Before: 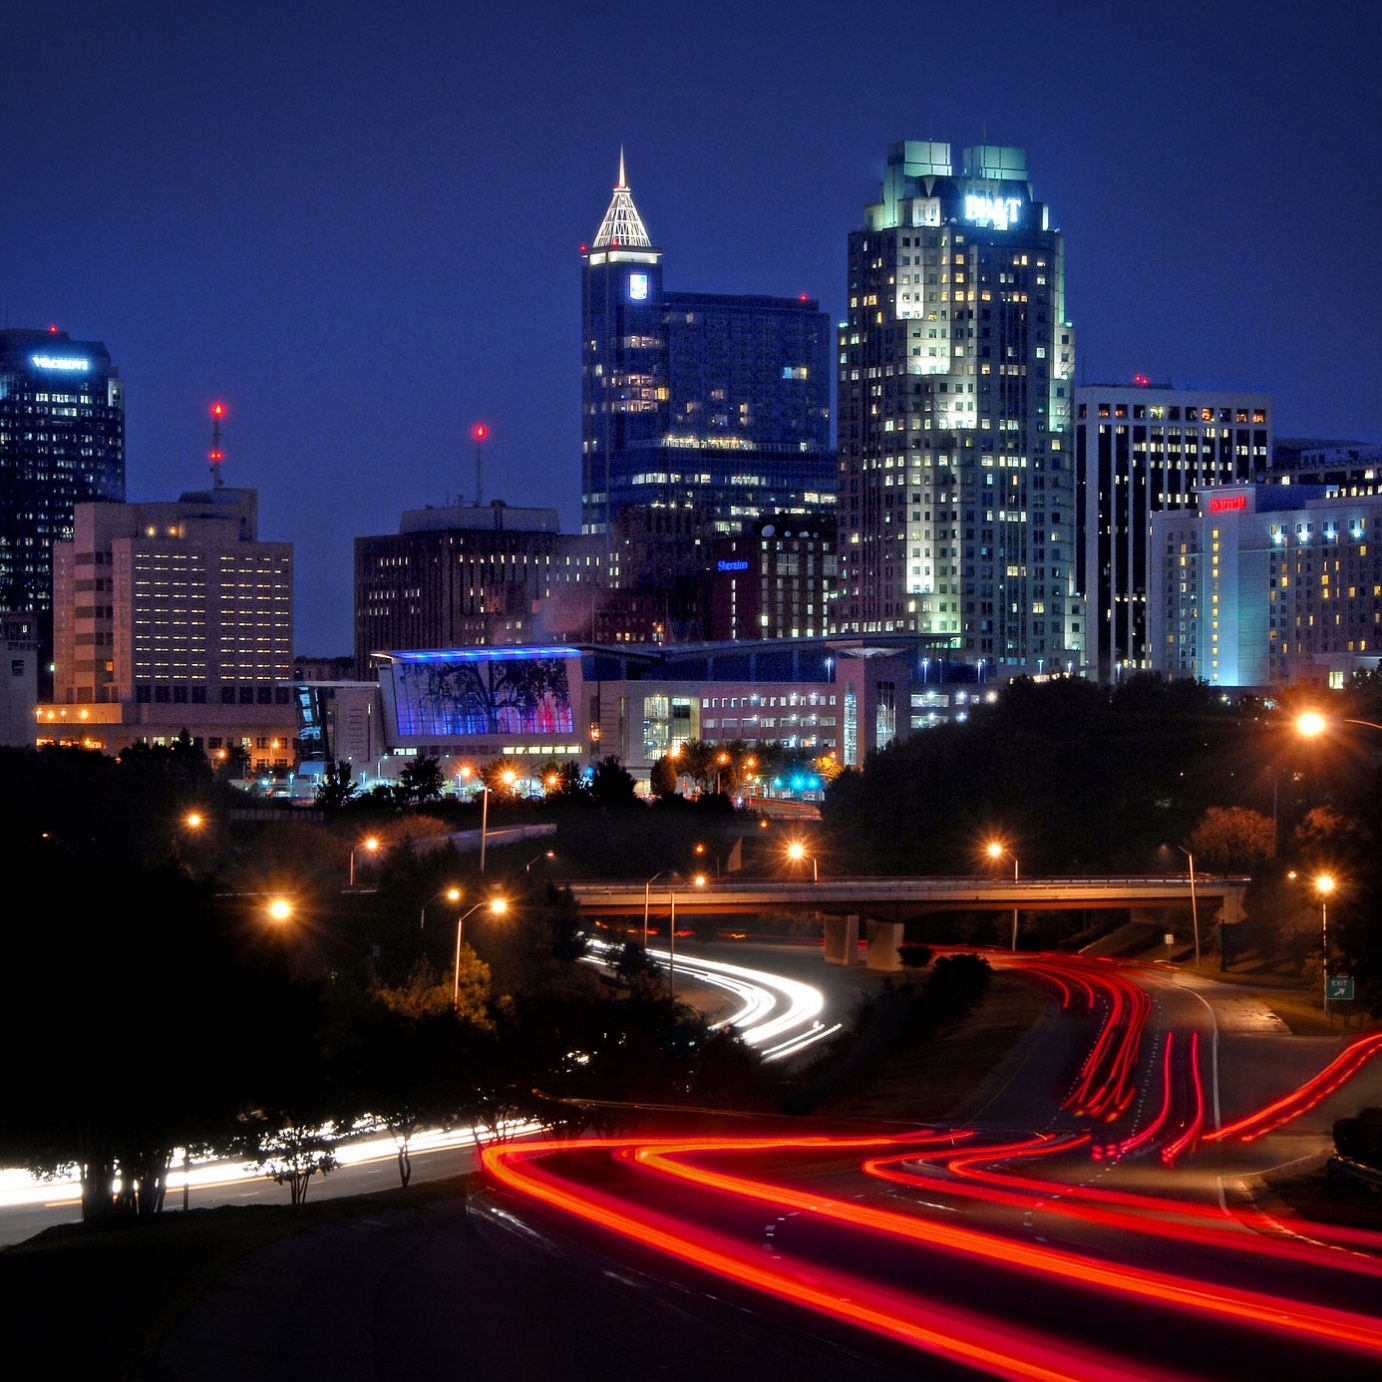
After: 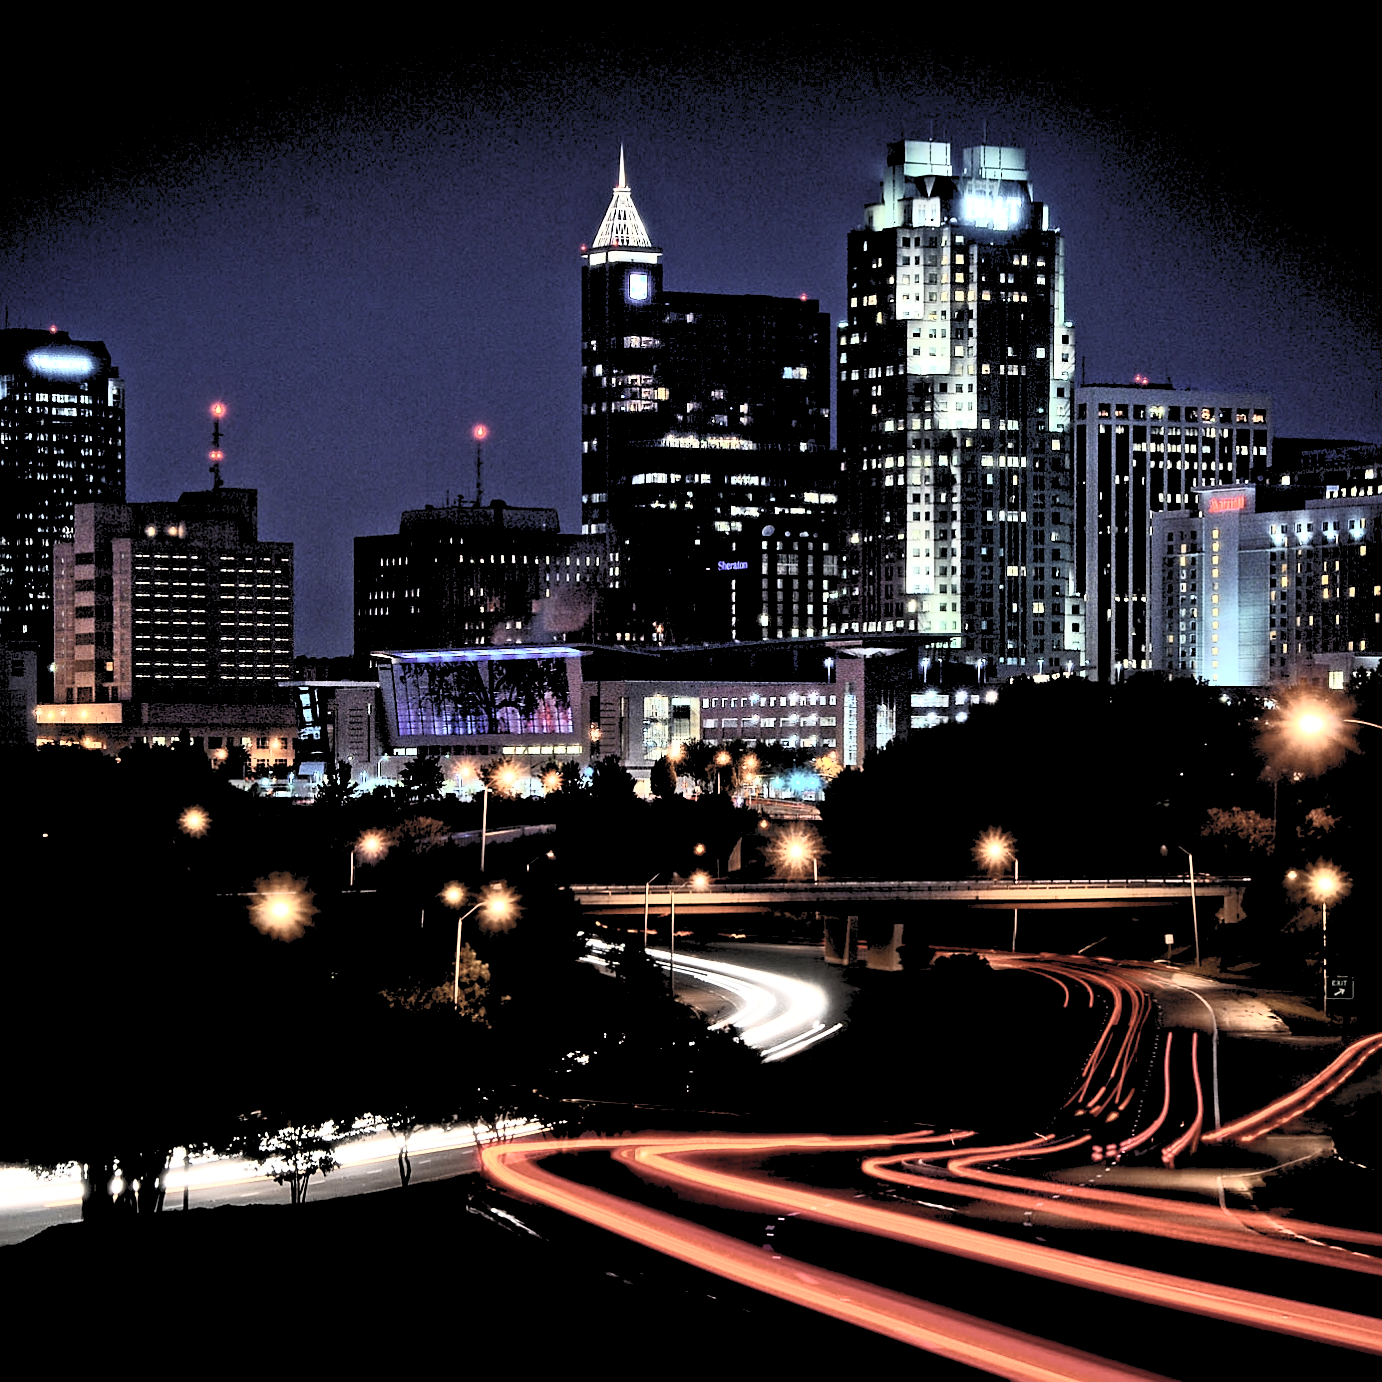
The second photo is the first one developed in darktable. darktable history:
sharpen: on, module defaults
contrast brightness saturation: contrast 0.57, brightness 0.57, saturation -0.34
color balance rgb: on, module defaults
rgb levels: levels [[0.029, 0.461, 0.922], [0, 0.5, 1], [0, 0.5, 1]]
